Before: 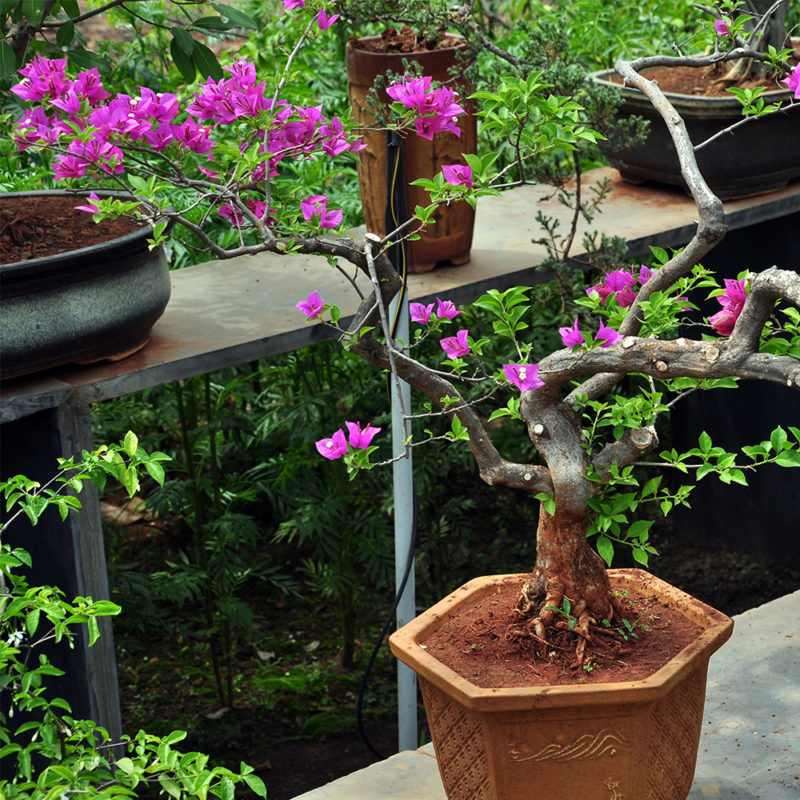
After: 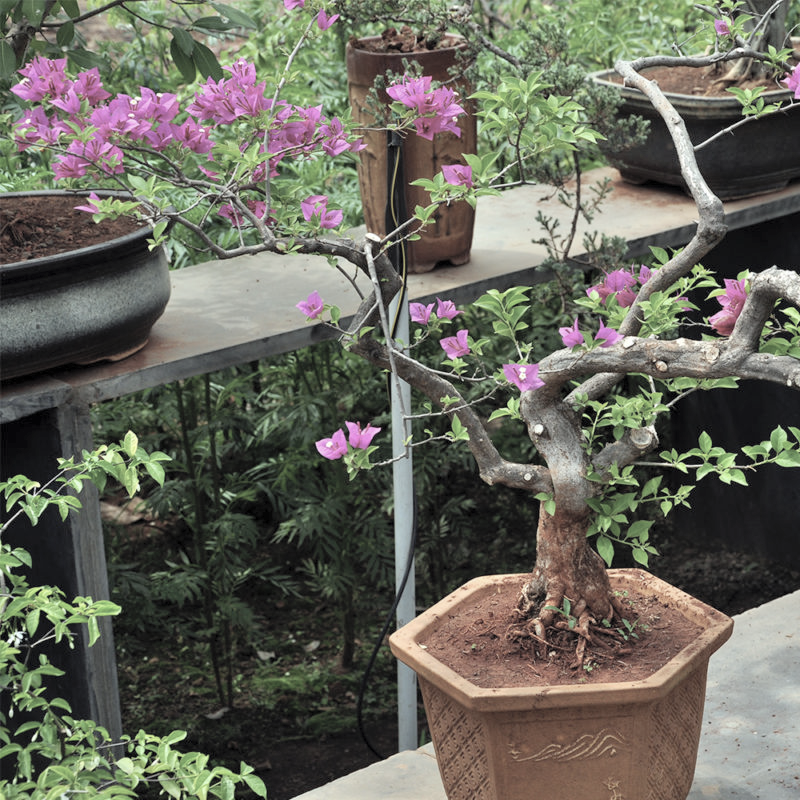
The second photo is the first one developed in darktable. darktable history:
contrast brightness saturation: brightness 0.186, saturation -0.498
